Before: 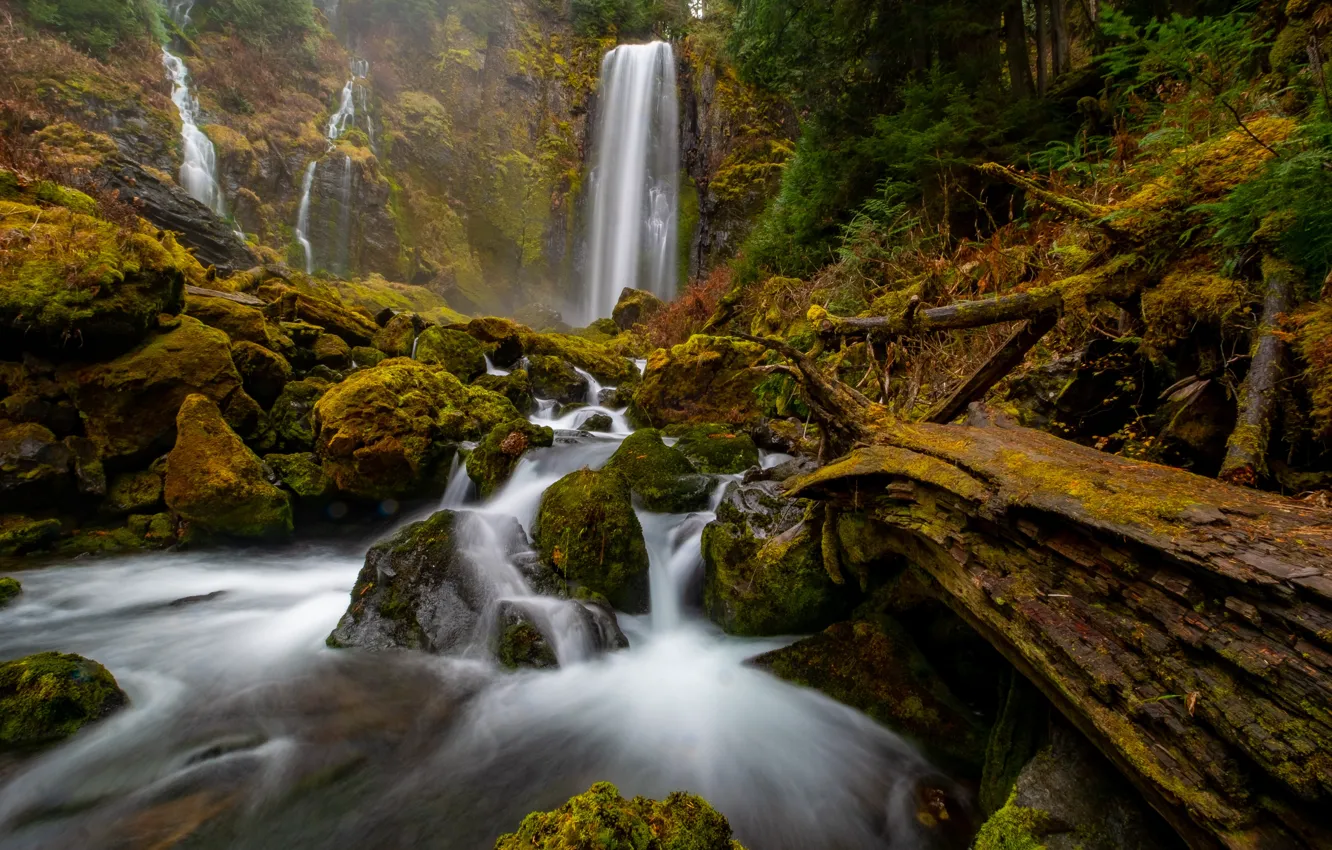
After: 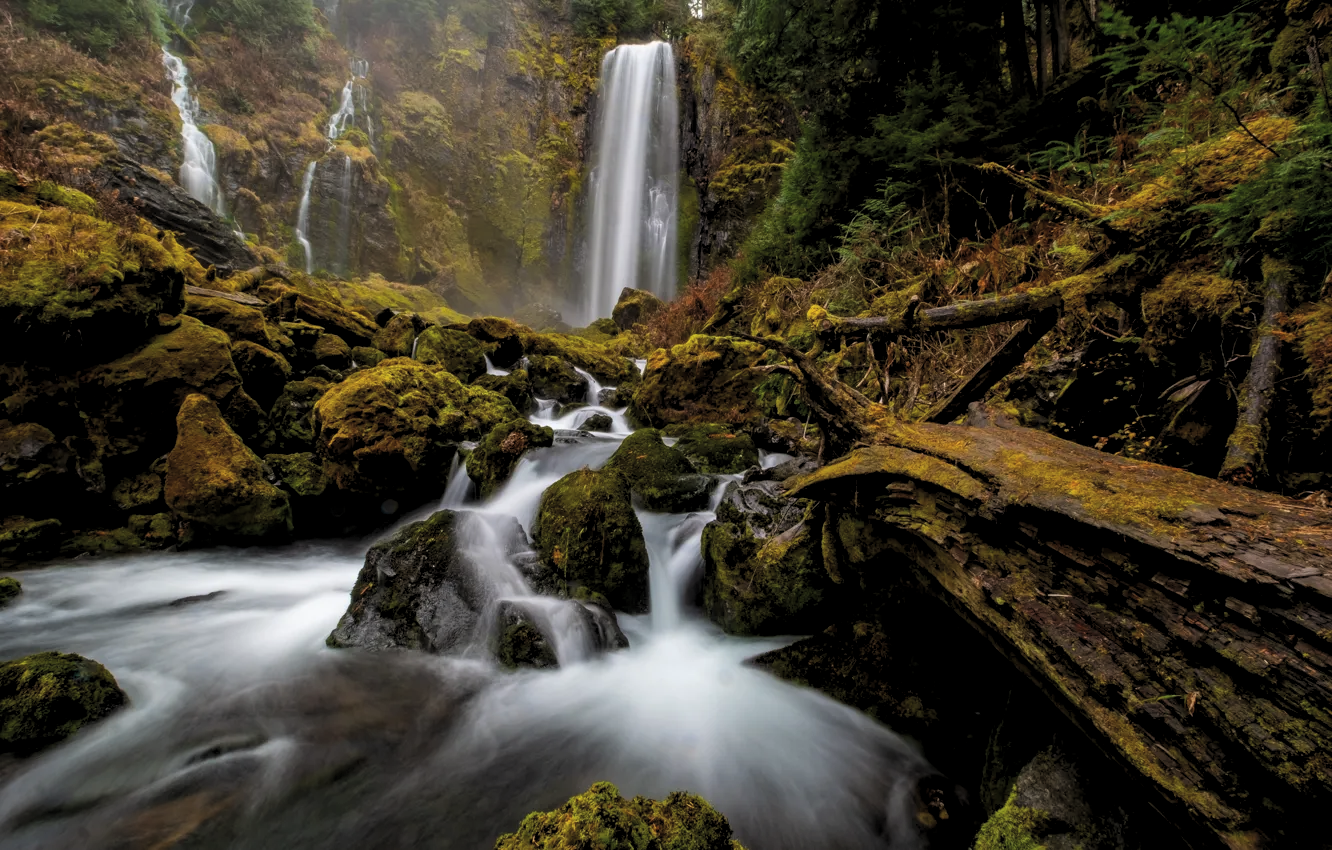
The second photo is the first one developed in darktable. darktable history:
levels: levels [0.116, 0.574, 1]
contrast brightness saturation: brightness 0.13
